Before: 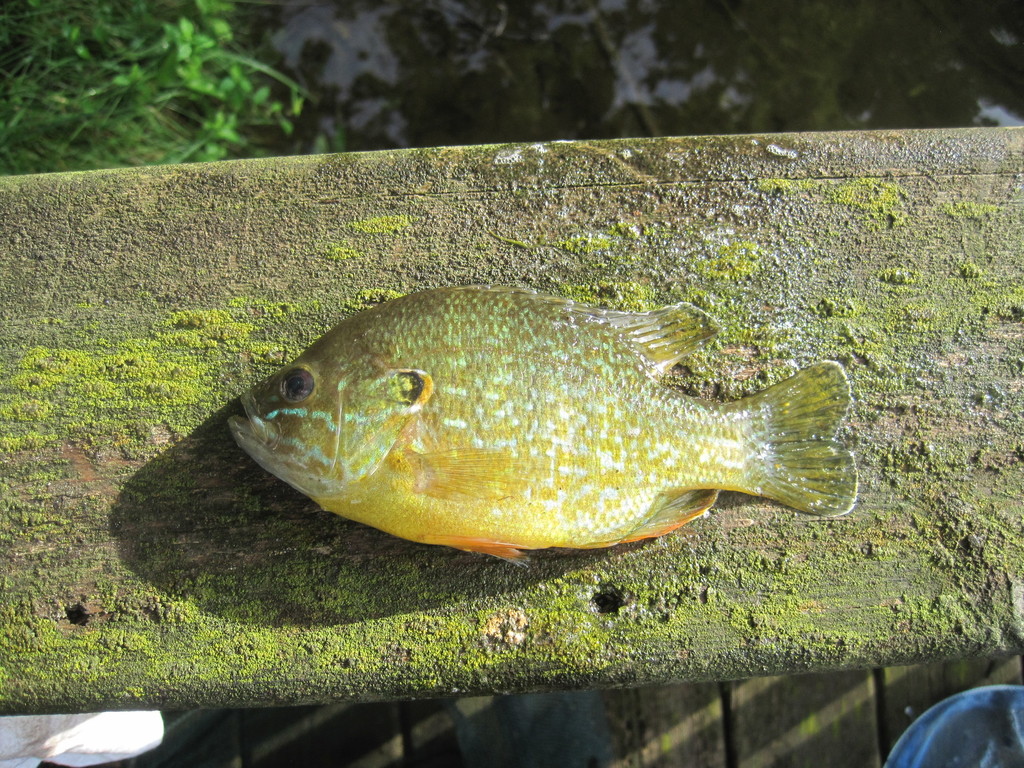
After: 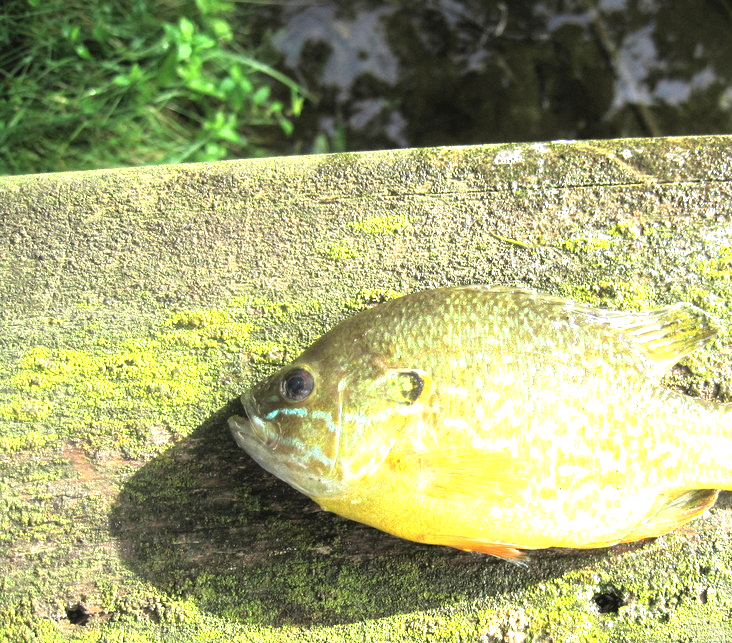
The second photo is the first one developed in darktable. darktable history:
exposure: black level correction 0, exposure 0.689 EV, compensate highlight preservation false
crop: right 28.435%, bottom 16.182%
tone equalizer: -8 EV -0.758 EV, -7 EV -0.668 EV, -6 EV -0.589 EV, -5 EV -0.385 EV, -3 EV 0.382 EV, -2 EV 0.6 EV, -1 EV 0.69 EV, +0 EV 0.777 EV
